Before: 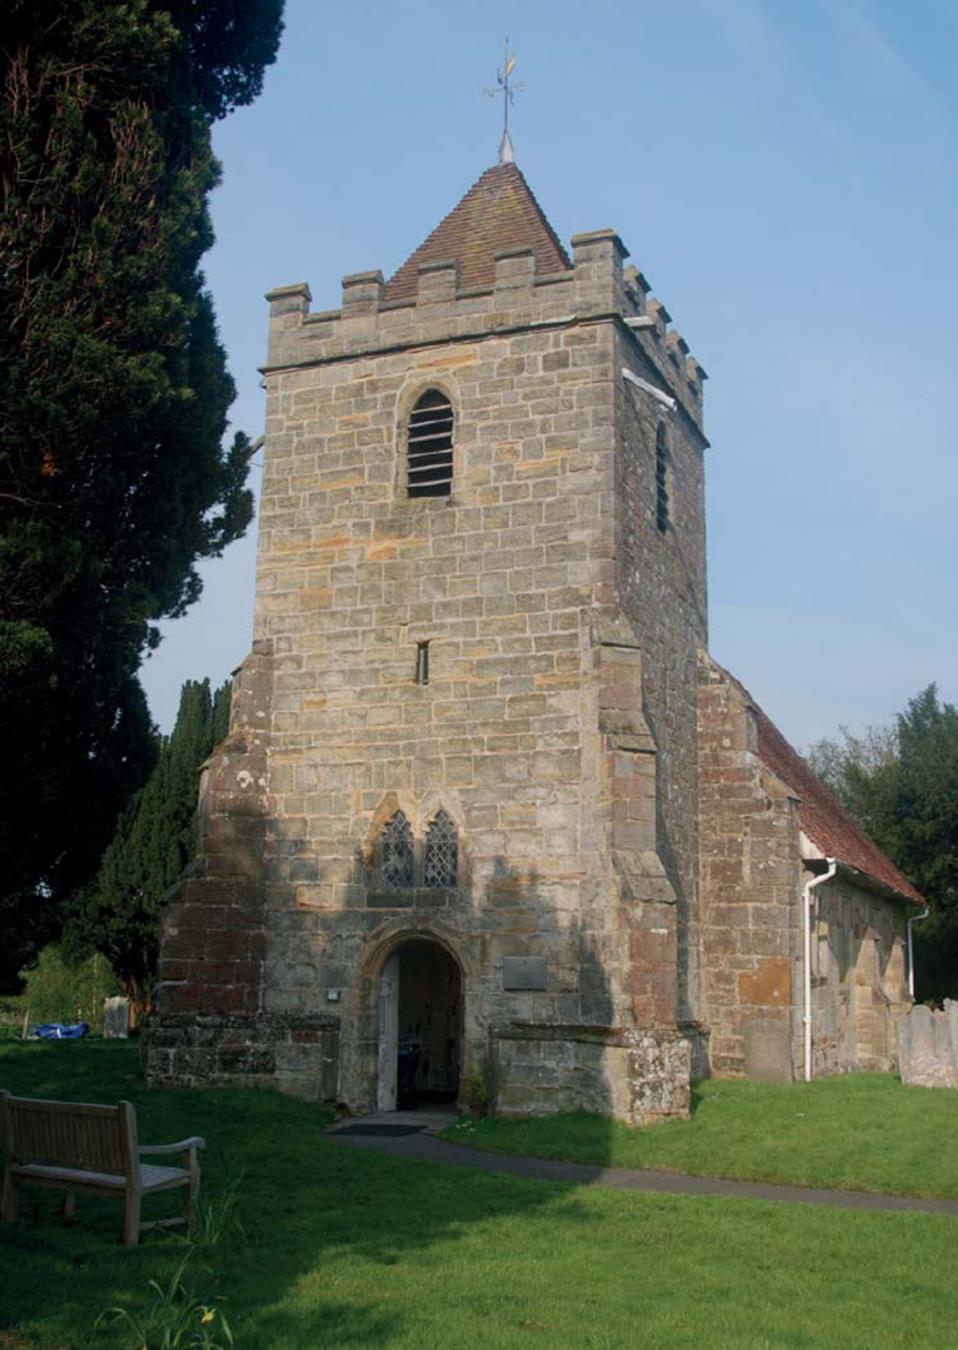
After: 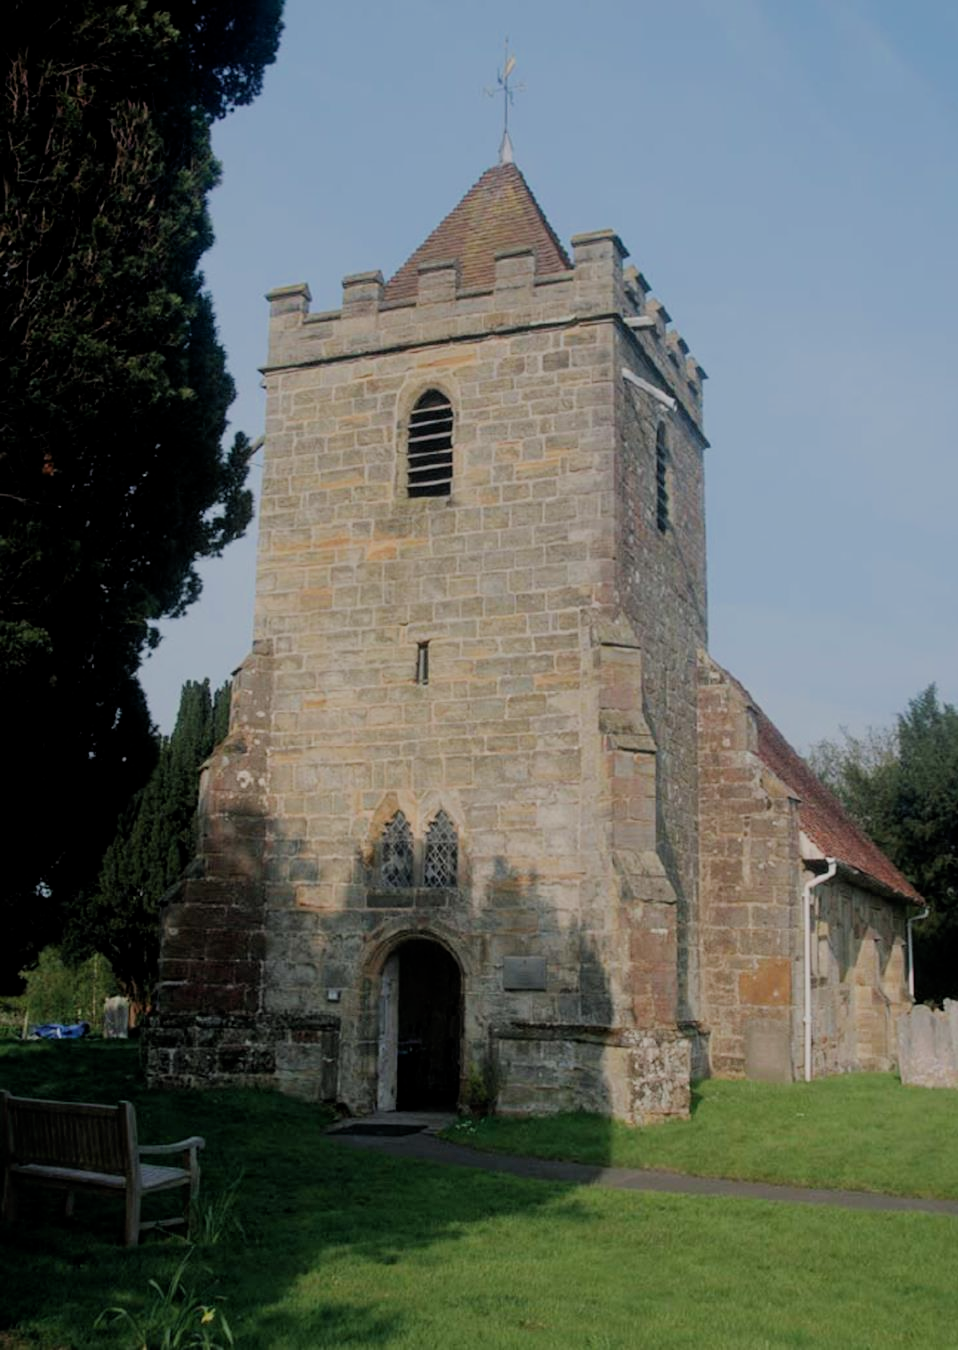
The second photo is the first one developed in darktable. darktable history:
filmic rgb: middle gray luminance 29.76%, black relative exposure -8.9 EV, white relative exposure 6.99 EV, target black luminance 0%, hardness 2.97, latitude 2.73%, contrast 0.961, highlights saturation mix 4.87%, shadows ↔ highlights balance 12.78%
